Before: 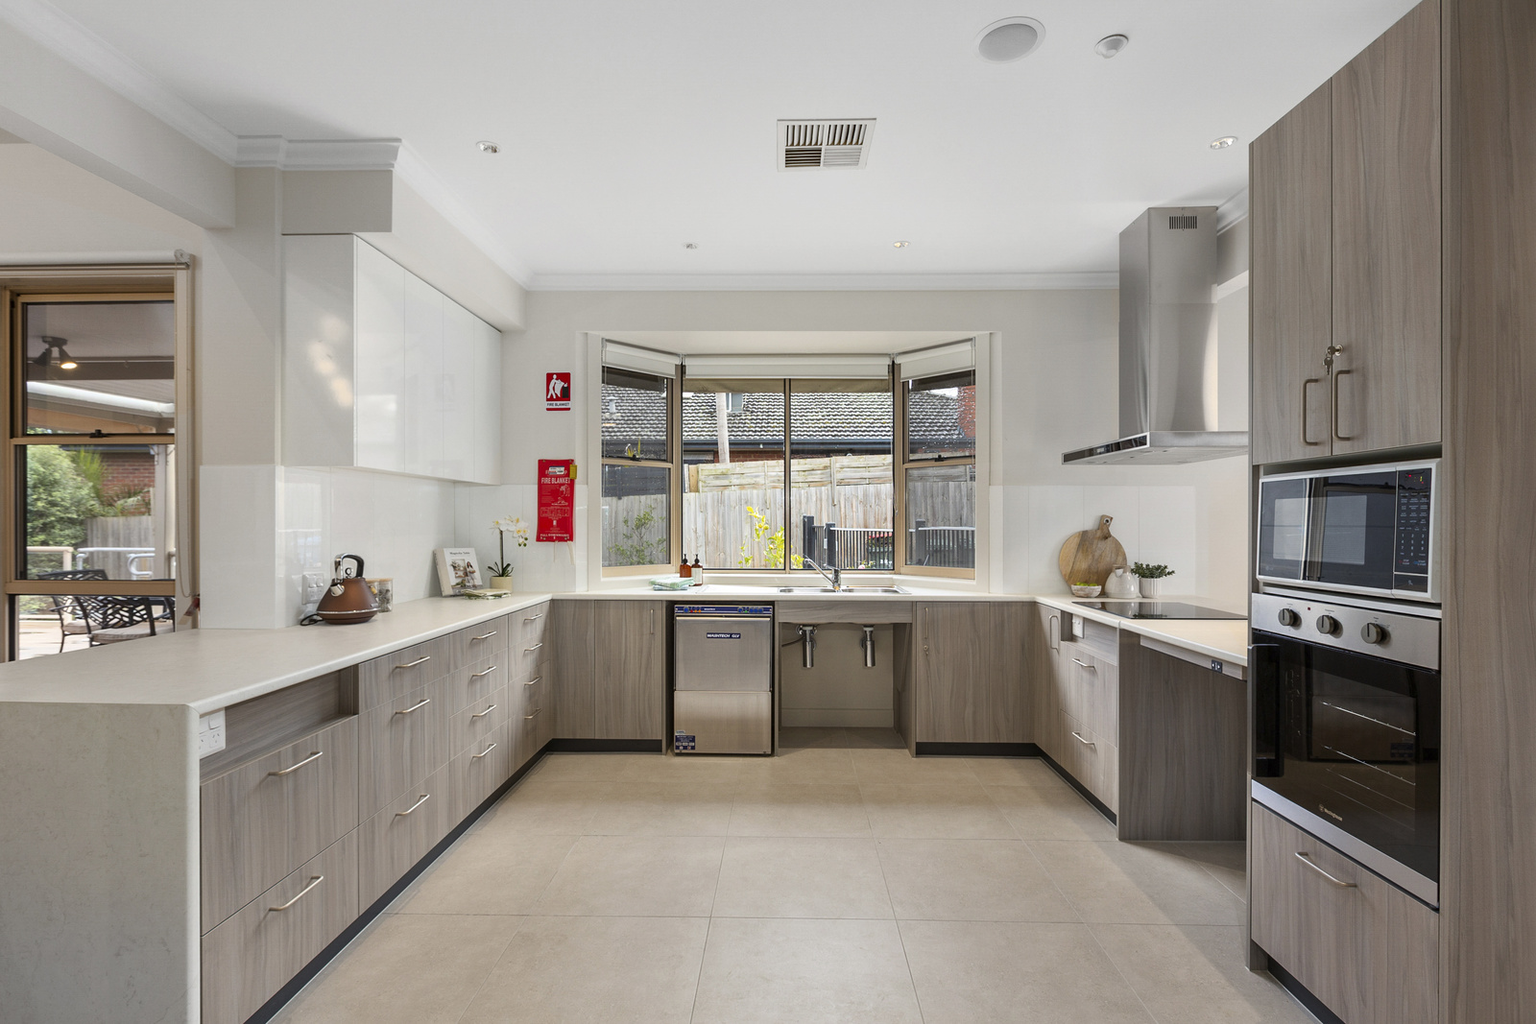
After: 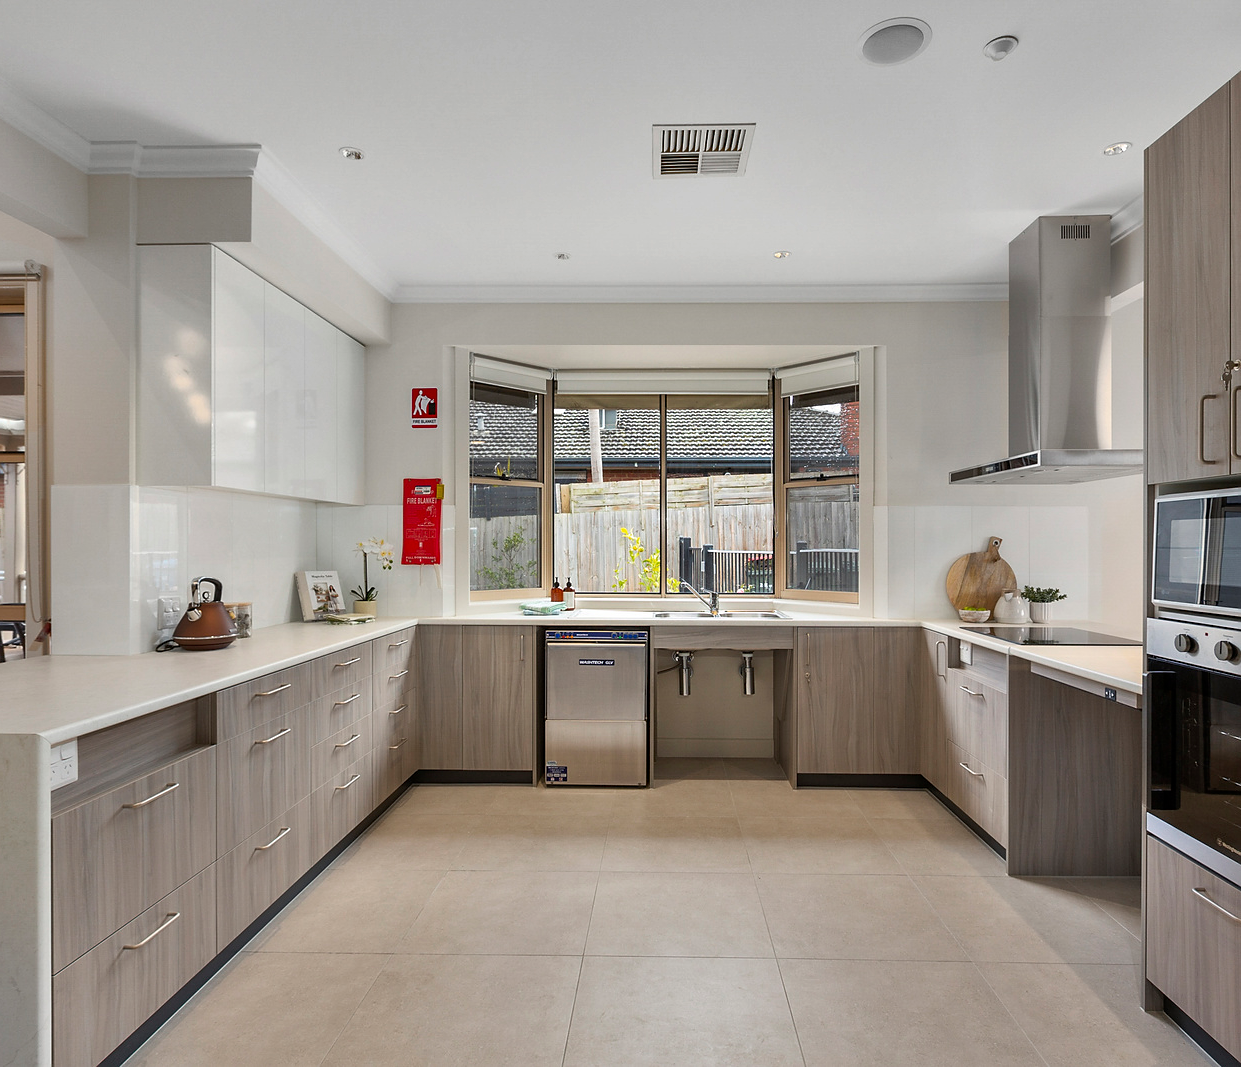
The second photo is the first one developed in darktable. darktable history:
shadows and highlights: highlights color adjustment 49.05%, soften with gaussian
crop: left 9.861%, right 12.52%
sharpen: radius 0.991, threshold 0.99
